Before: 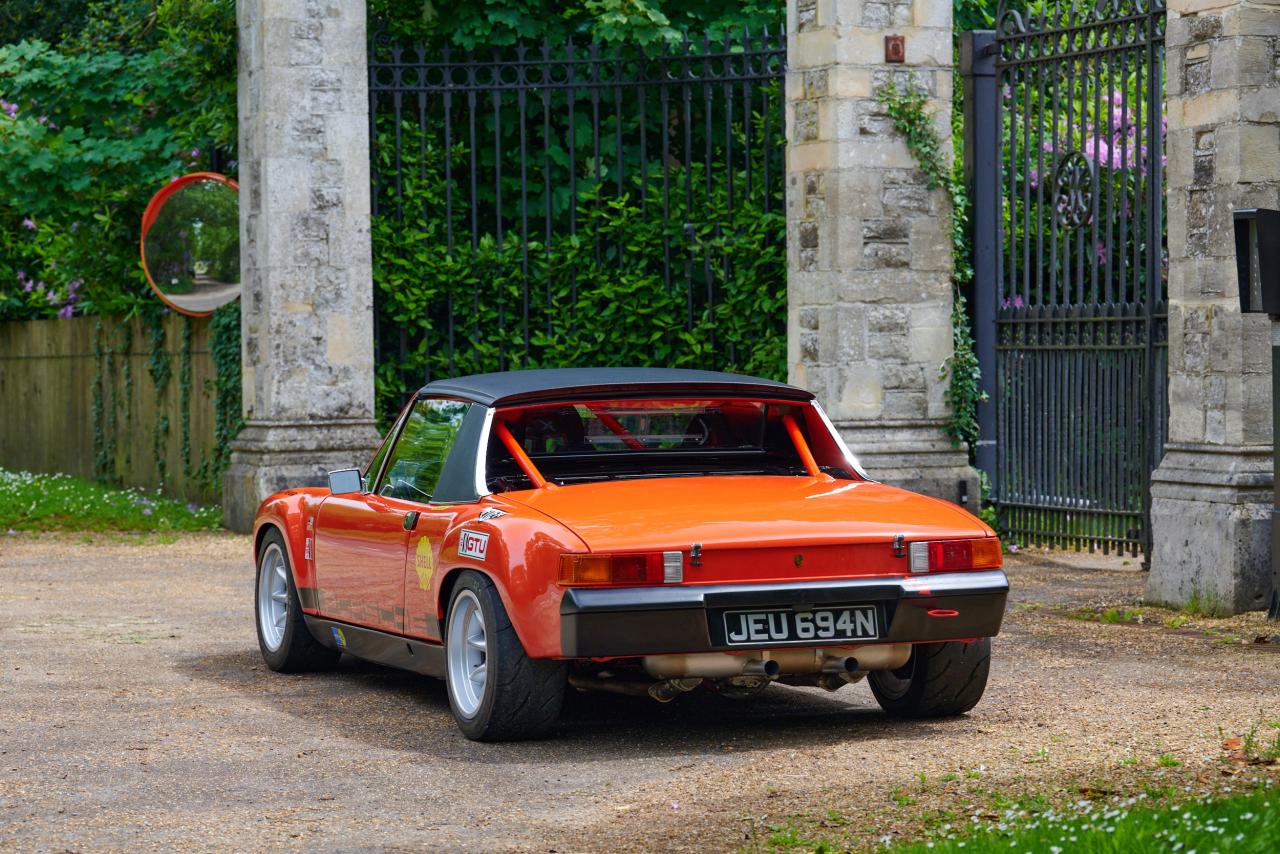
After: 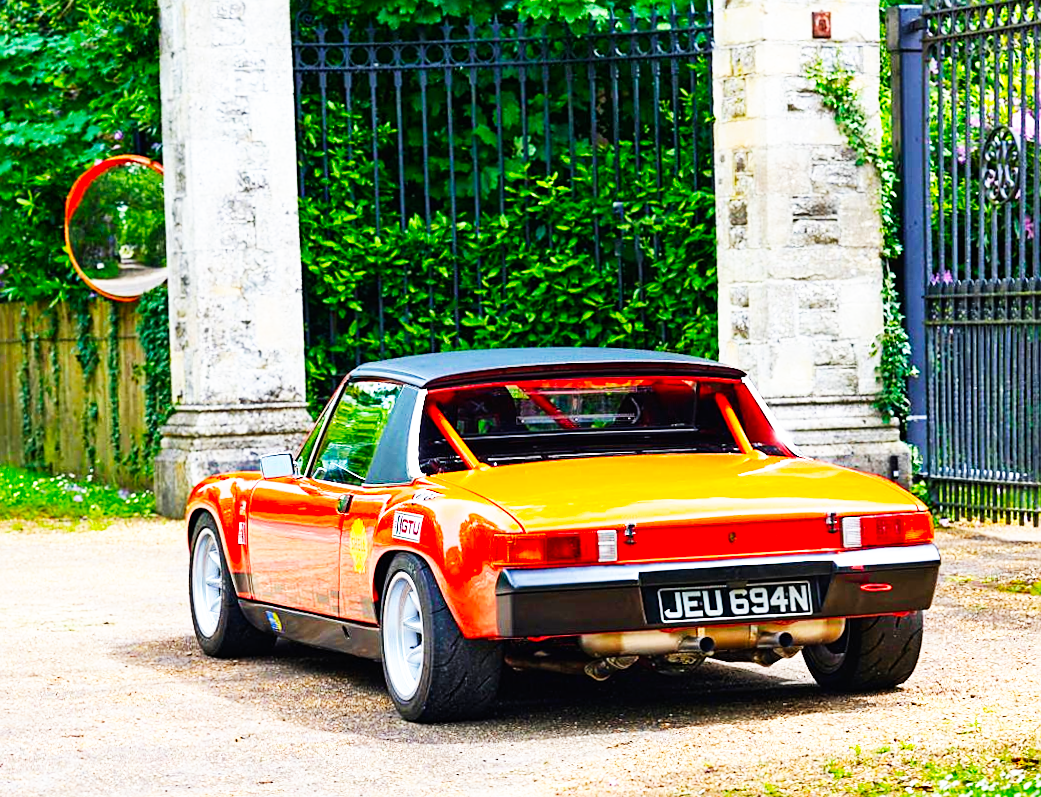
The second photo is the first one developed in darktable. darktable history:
color balance: output saturation 120%
sharpen: on, module defaults
base curve: curves: ch0 [(0, 0) (0.007, 0.004) (0.027, 0.03) (0.046, 0.07) (0.207, 0.54) (0.442, 0.872) (0.673, 0.972) (1, 1)], preserve colors none
exposure: black level correction 0, exposure 0.5 EV, compensate exposure bias true, compensate highlight preservation false
crop and rotate: angle 1°, left 4.281%, top 0.642%, right 11.383%, bottom 2.486%
rotate and perspective: rotation 0.174°, lens shift (vertical) 0.013, lens shift (horizontal) 0.019, shear 0.001, automatic cropping original format, crop left 0.007, crop right 0.991, crop top 0.016, crop bottom 0.997
